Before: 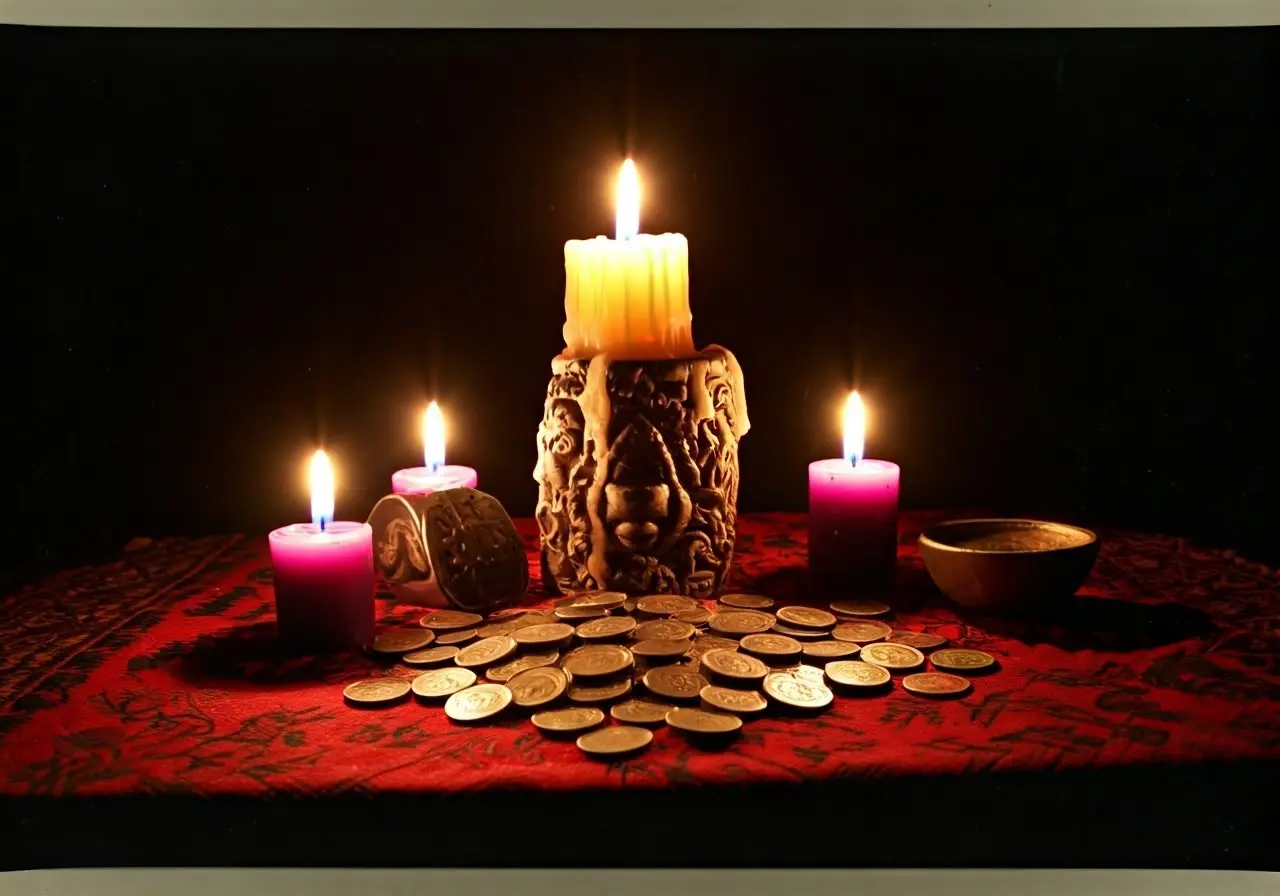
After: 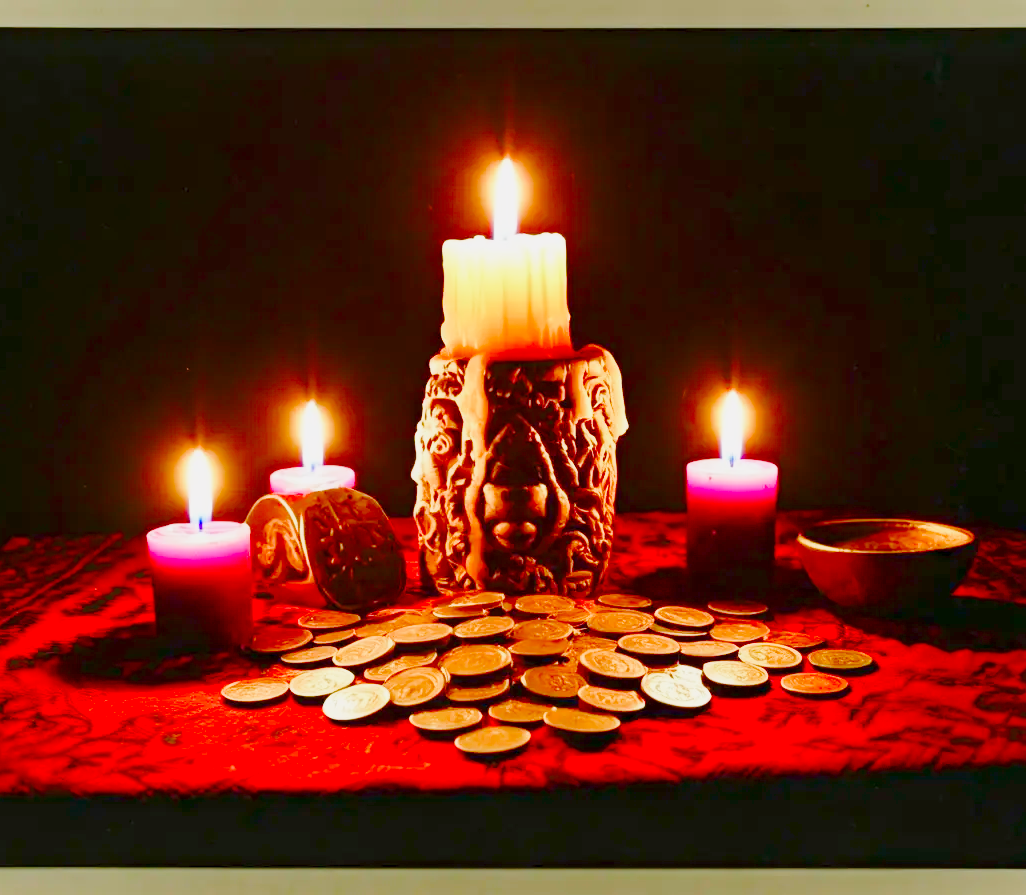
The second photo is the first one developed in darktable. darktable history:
contrast brightness saturation: saturation 0.18
base curve: curves: ch0 [(0, 0) (0.032, 0.037) (0.105, 0.228) (0.435, 0.76) (0.856, 0.983) (1, 1)], preserve colors none
crop and rotate: left 9.597%, right 10.195%
color balance rgb: shadows lift › chroma 1%, shadows lift › hue 113°, highlights gain › chroma 0.2%, highlights gain › hue 333°, perceptual saturation grading › global saturation 20%, perceptual saturation grading › highlights -50%, perceptual saturation grading › shadows 25%, contrast -30%
